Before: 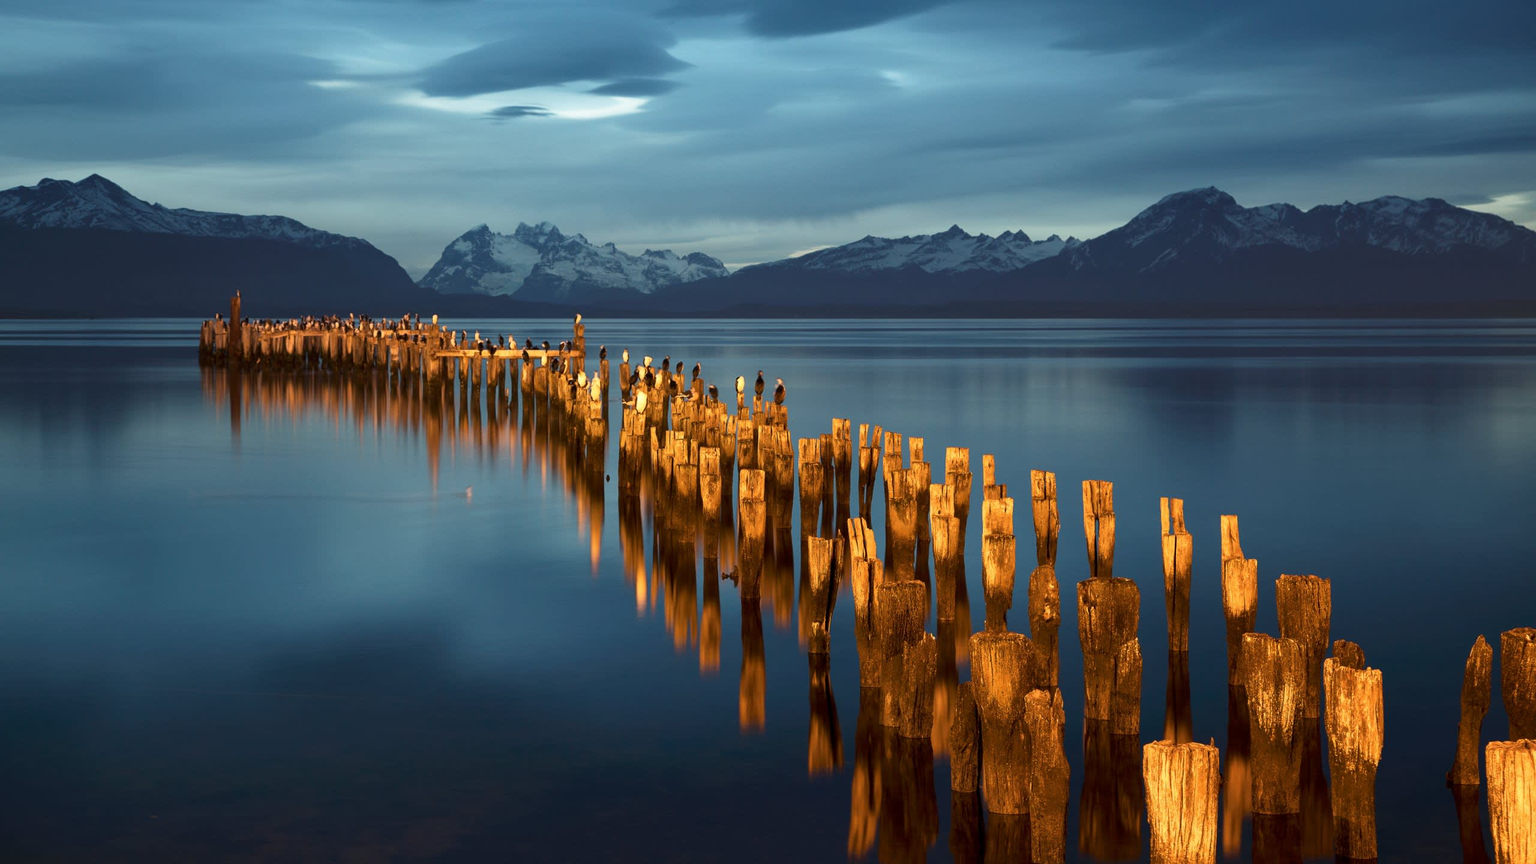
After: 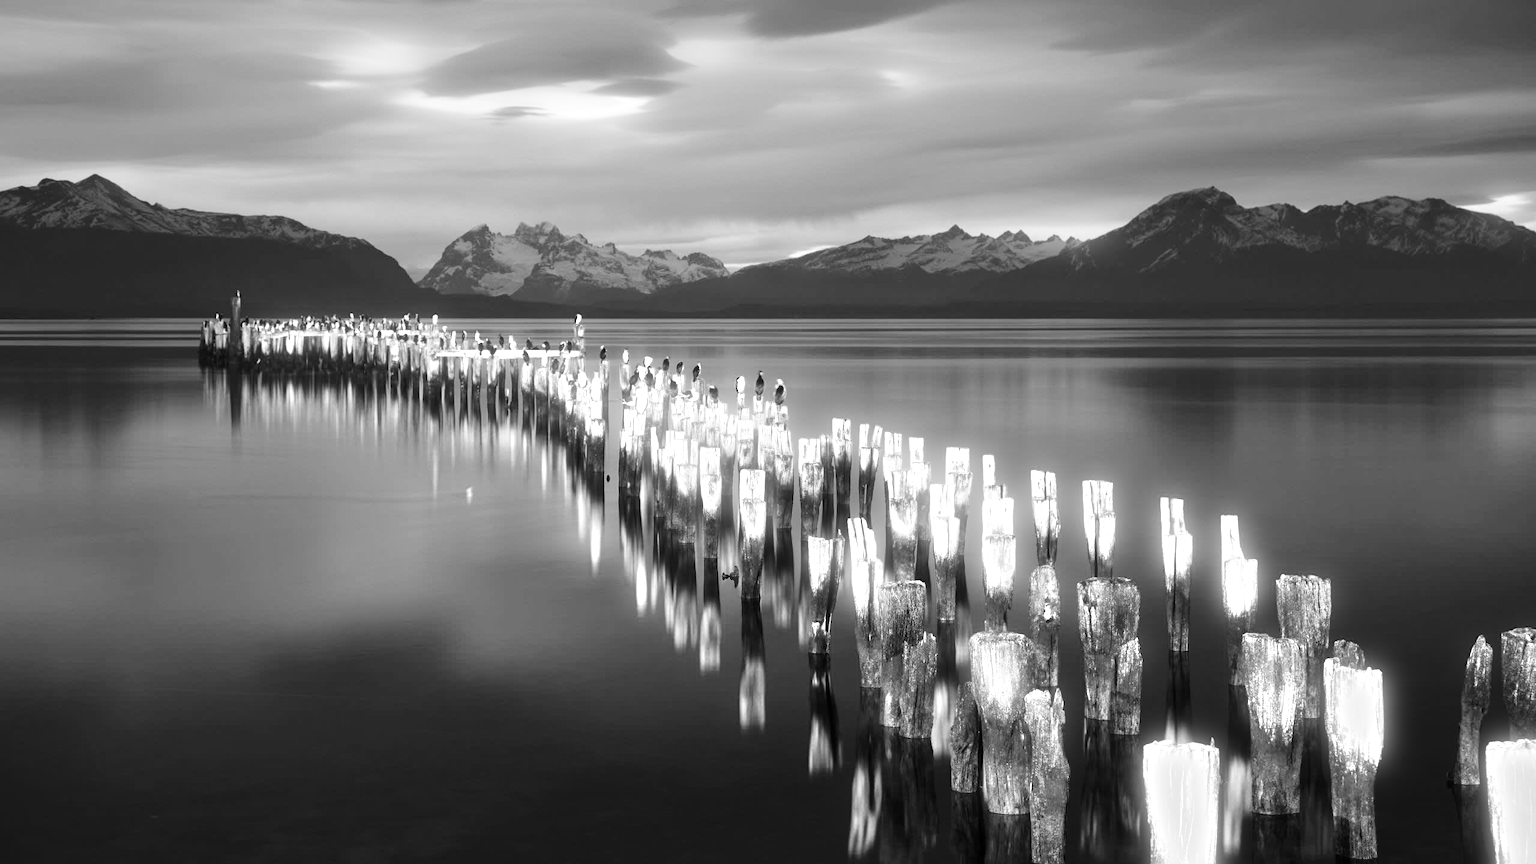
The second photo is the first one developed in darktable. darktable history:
monochrome: on, module defaults
color correction: highlights a* -2.73, highlights b* -2.09, shadows a* 2.41, shadows b* 2.73
color zones: curves: ch0 [(0.018, 0.548) (0.224, 0.64) (0.425, 0.447) (0.675, 0.575) (0.732, 0.579)]; ch1 [(0.066, 0.487) (0.25, 0.5) (0.404, 0.43) (0.75, 0.421) (0.956, 0.421)]; ch2 [(0.044, 0.561) (0.215, 0.465) (0.399, 0.544) (0.465, 0.548) (0.614, 0.447) (0.724, 0.43) (0.882, 0.623) (0.956, 0.632)]
white balance: red 1.08, blue 0.791
bloom: size 5%, threshold 95%, strength 15%
base curve: curves: ch0 [(0, 0) (0.028, 0.03) (0.121, 0.232) (0.46, 0.748) (0.859, 0.968) (1, 1)], preserve colors none
